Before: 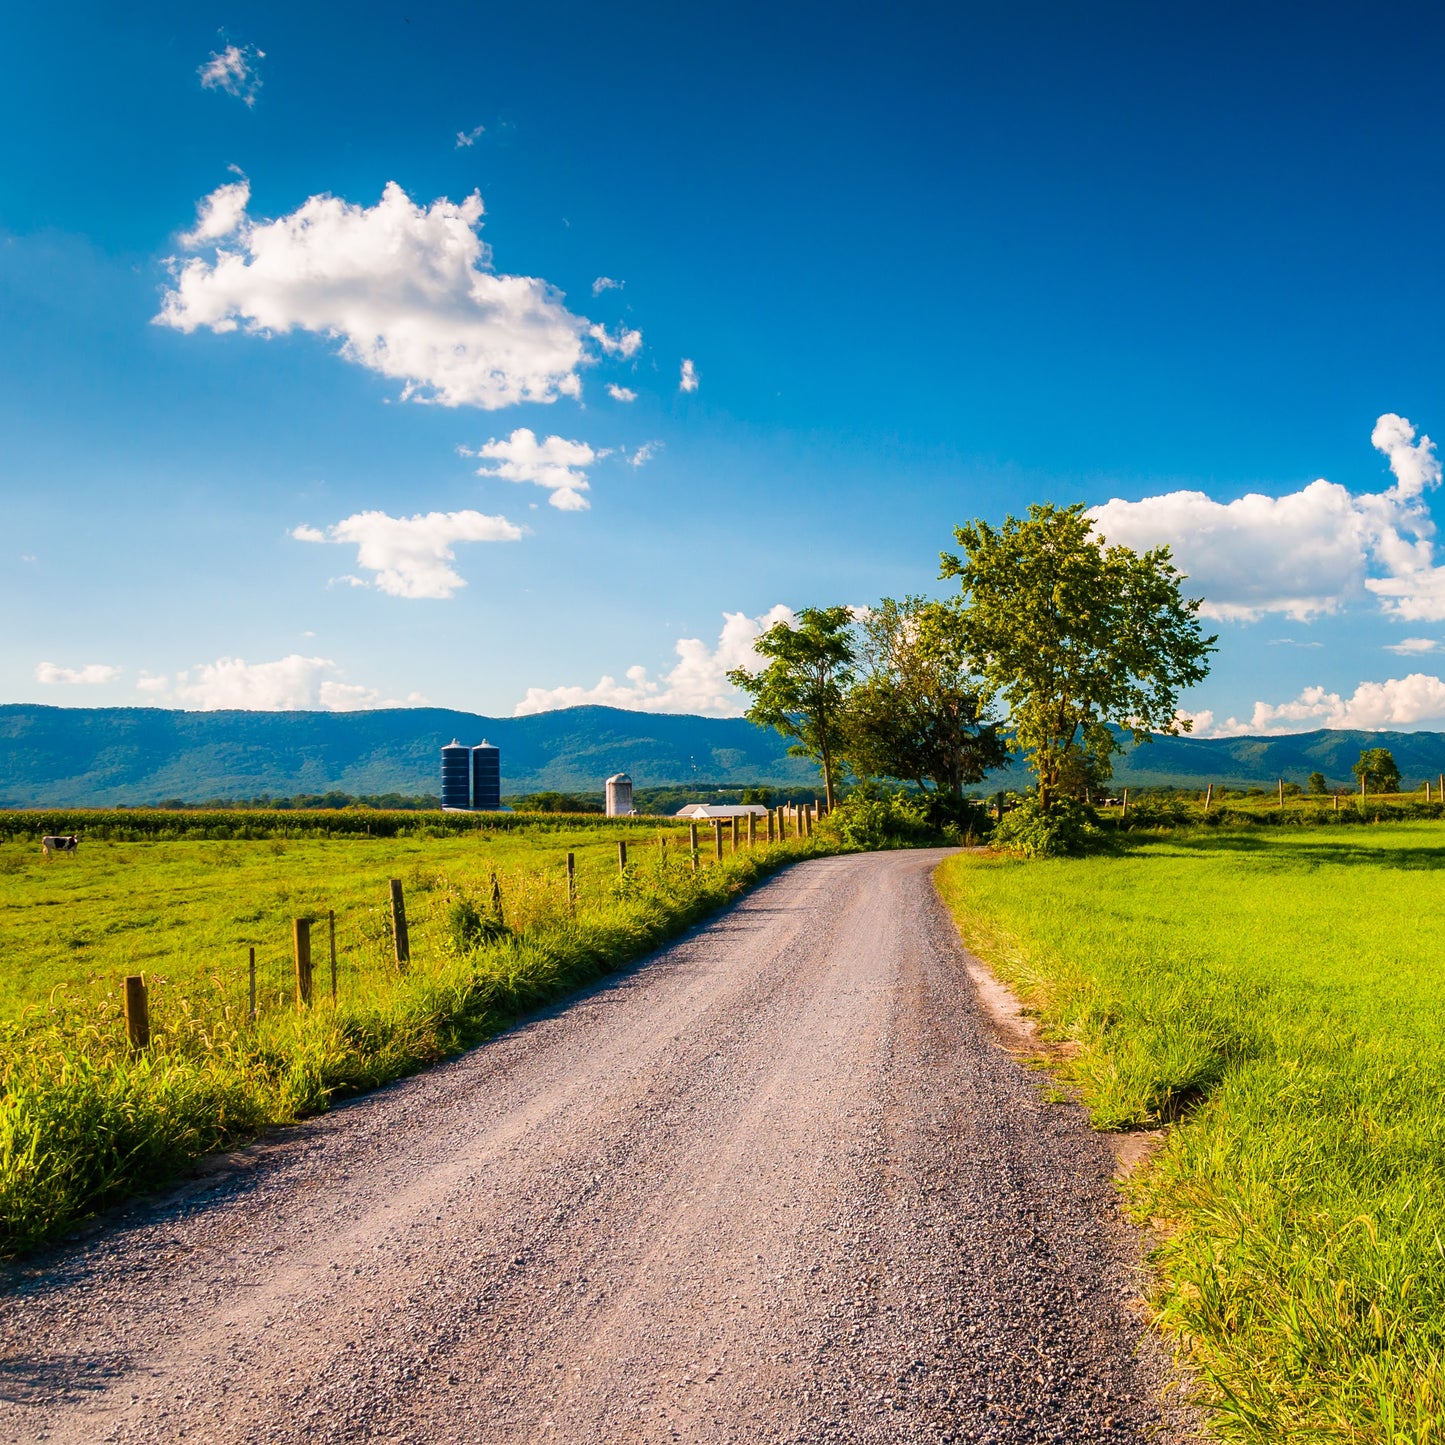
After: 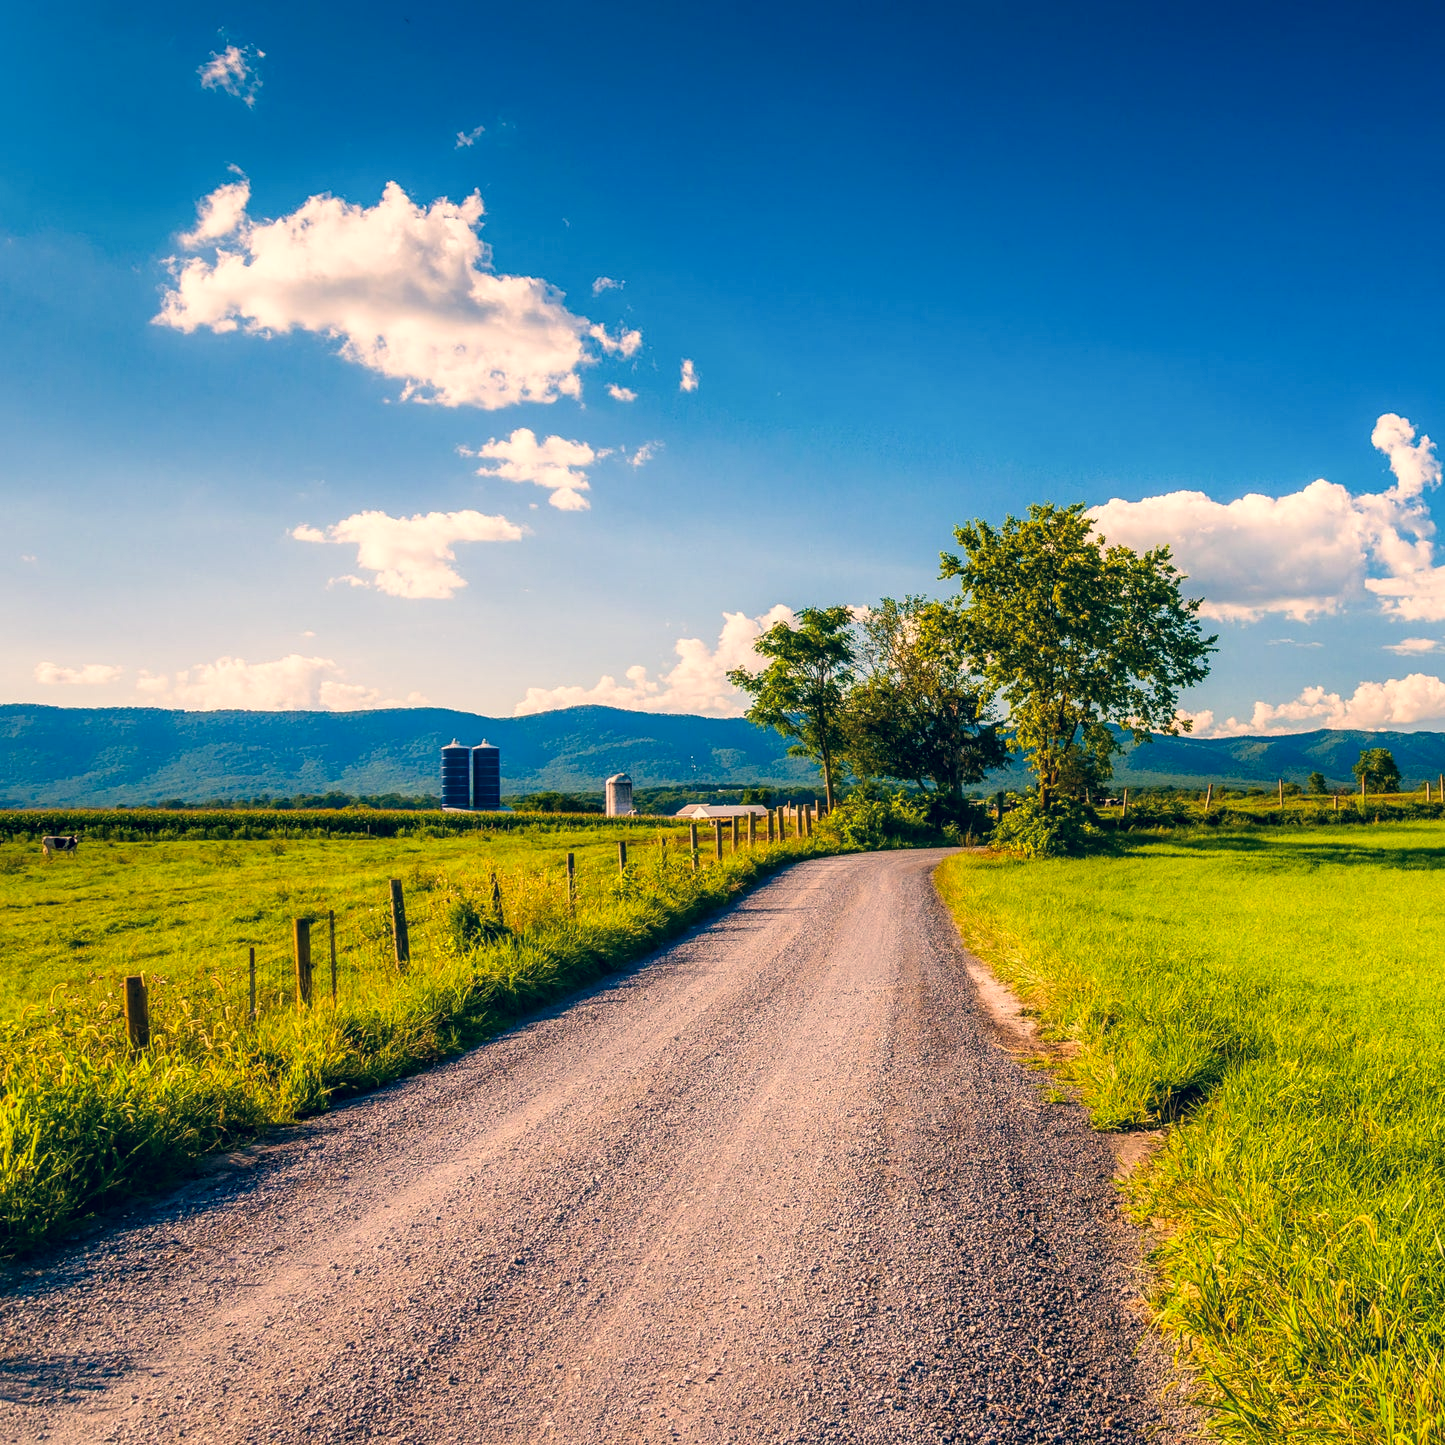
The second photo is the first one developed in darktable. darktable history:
local contrast: on, module defaults
exposure: compensate highlight preservation false
color correction: highlights a* 10.32, highlights b* 14.66, shadows a* -9.59, shadows b* -15.02
